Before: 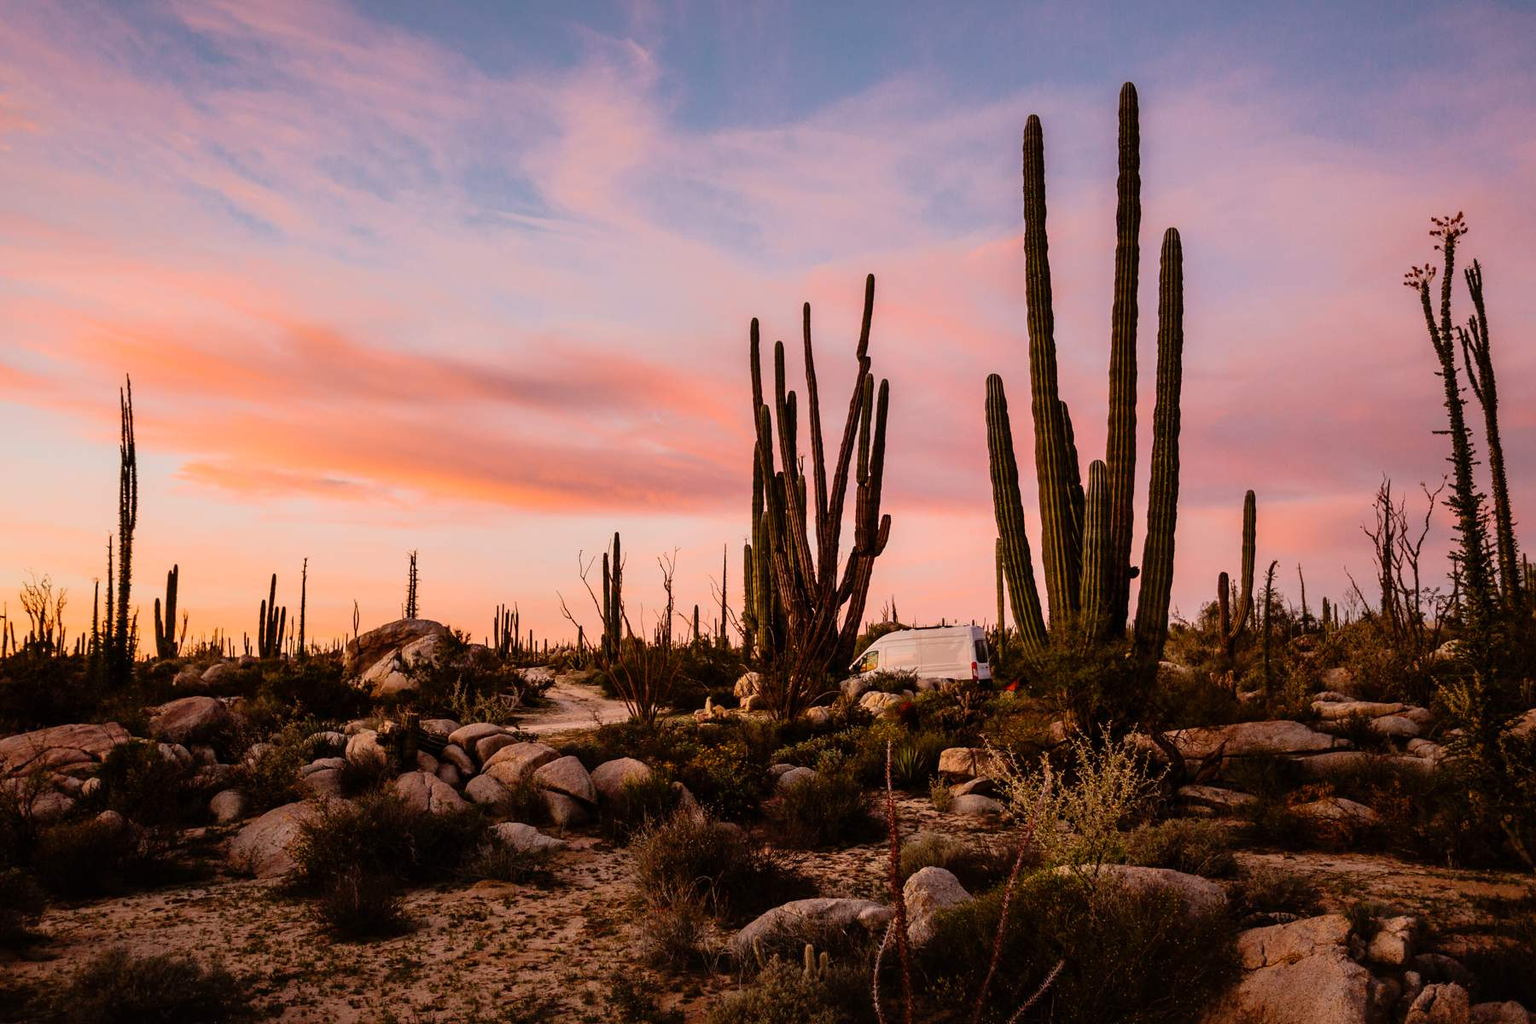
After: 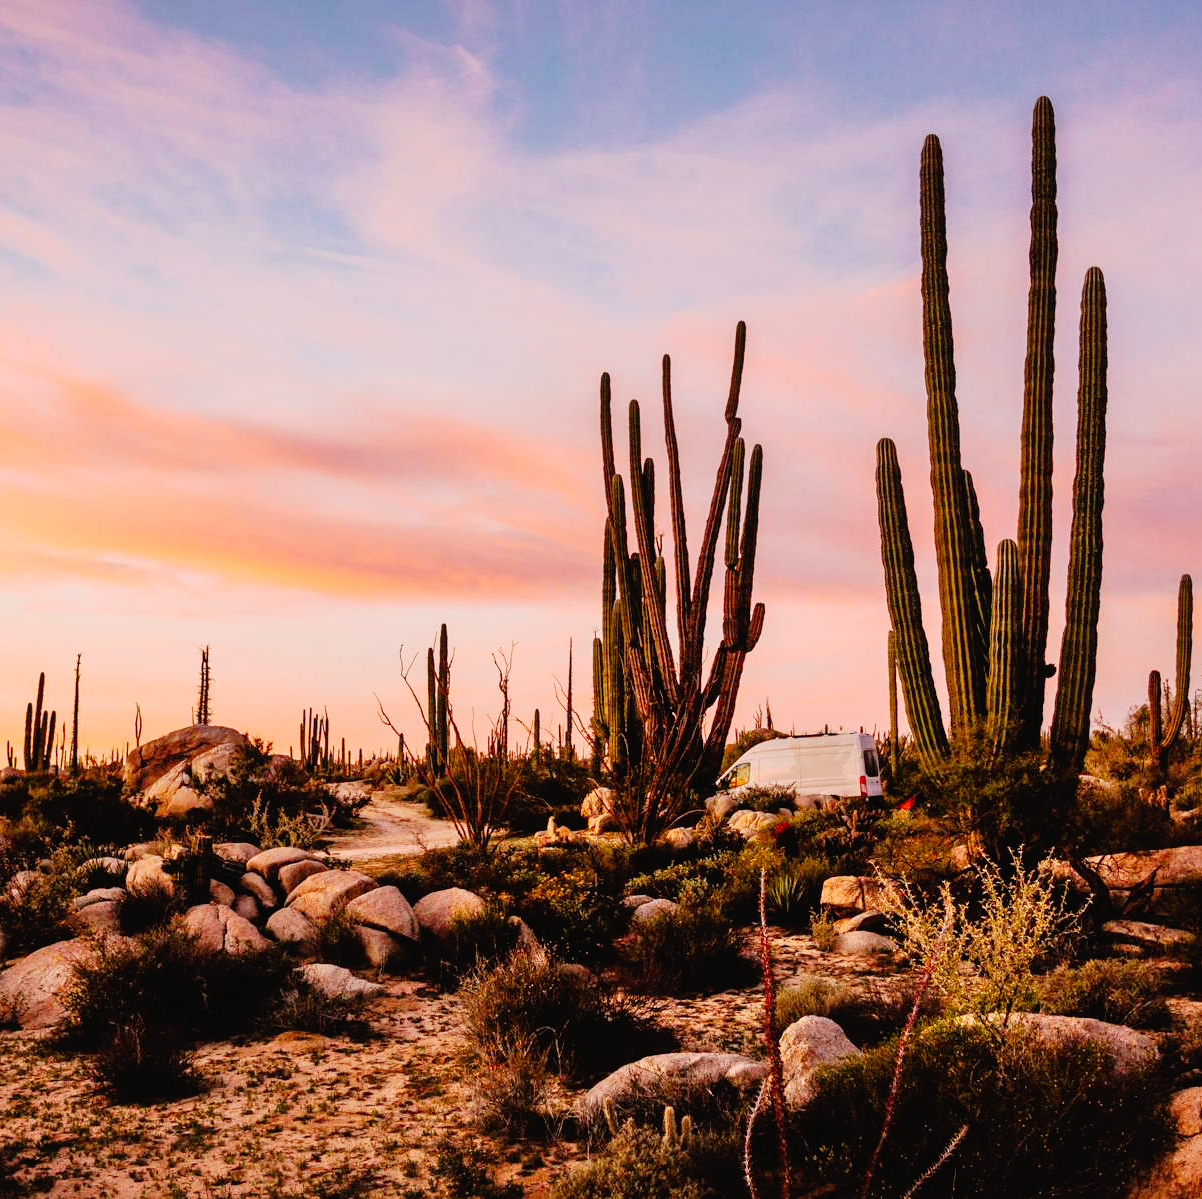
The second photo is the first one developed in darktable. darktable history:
tone curve: curves: ch0 [(0, 0.018) (0.061, 0.041) (0.205, 0.191) (0.289, 0.292) (0.39, 0.424) (0.493, 0.551) (0.666, 0.743) (0.795, 0.841) (1, 0.998)]; ch1 [(0, 0) (0.385, 0.343) (0.439, 0.415) (0.494, 0.498) (0.501, 0.501) (0.51, 0.496) (0.548, 0.554) (0.586, 0.61) (0.684, 0.658) (0.783, 0.804) (1, 1)]; ch2 [(0, 0) (0.304, 0.31) (0.403, 0.399) (0.441, 0.428) (0.47, 0.469) (0.498, 0.496) (0.524, 0.538) (0.566, 0.588) (0.648, 0.665) (0.697, 0.699) (1, 1)], preserve colors none
crop and rotate: left 15.507%, right 17.702%
shadows and highlights: radius 93.13, shadows -14.19, white point adjustment 0.195, highlights 32.66, compress 48.66%, soften with gaussian
tone equalizer: -7 EV 0.144 EV, -6 EV 0.564 EV, -5 EV 1.12 EV, -4 EV 1.33 EV, -3 EV 1.15 EV, -2 EV 0.6 EV, -1 EV 0.146 EV
